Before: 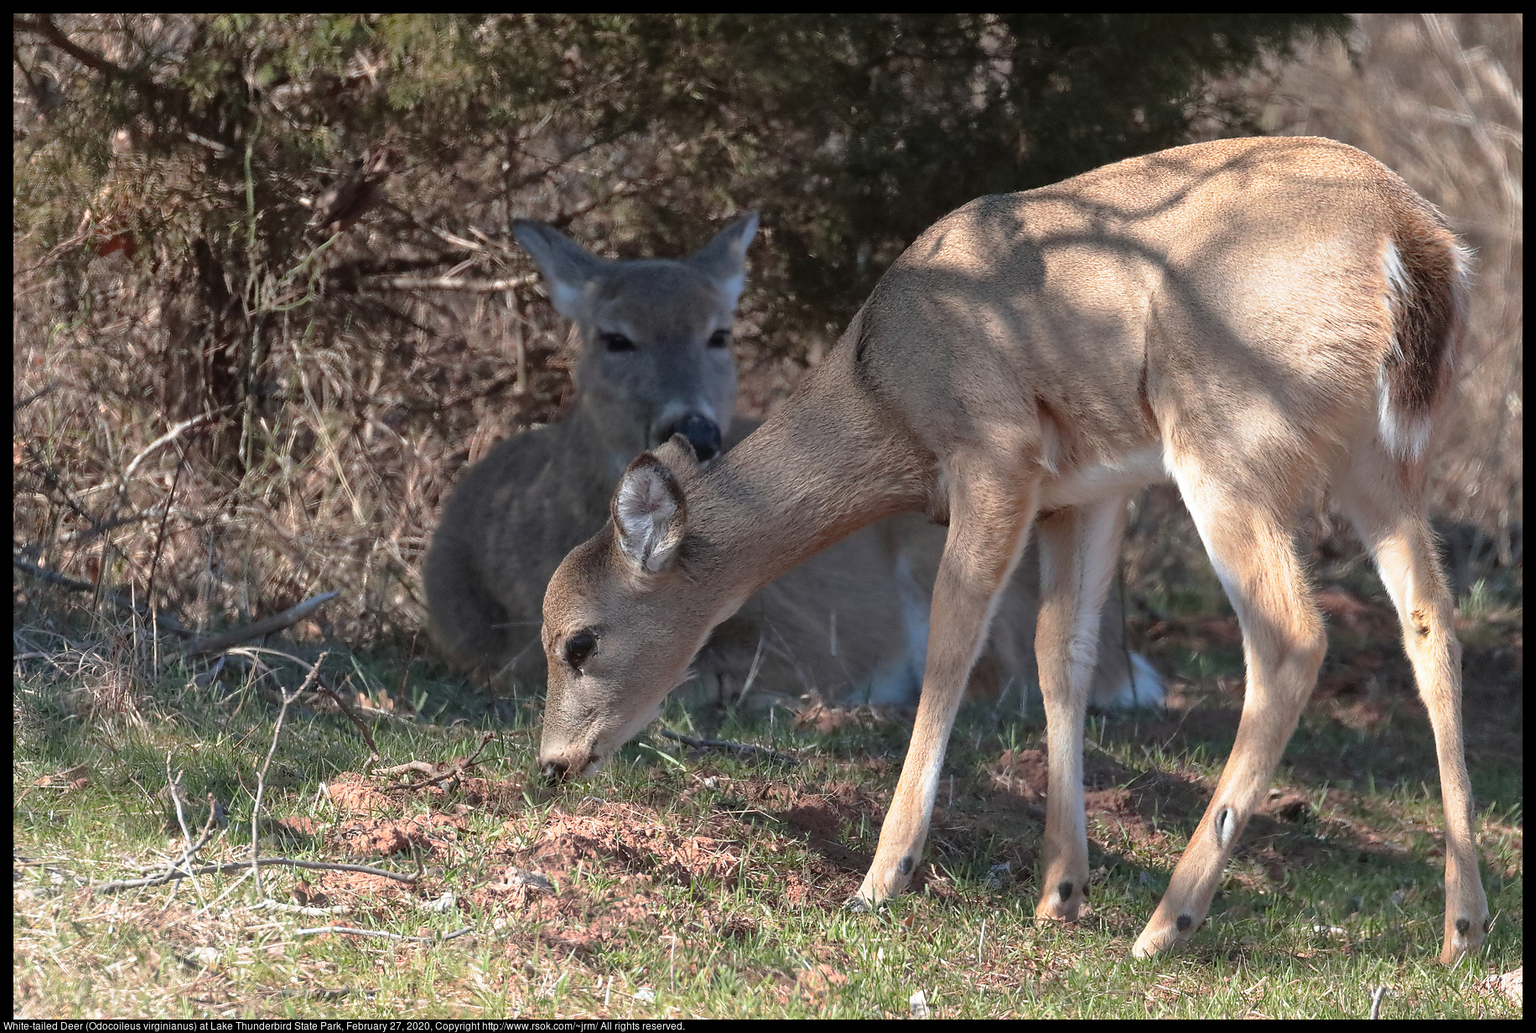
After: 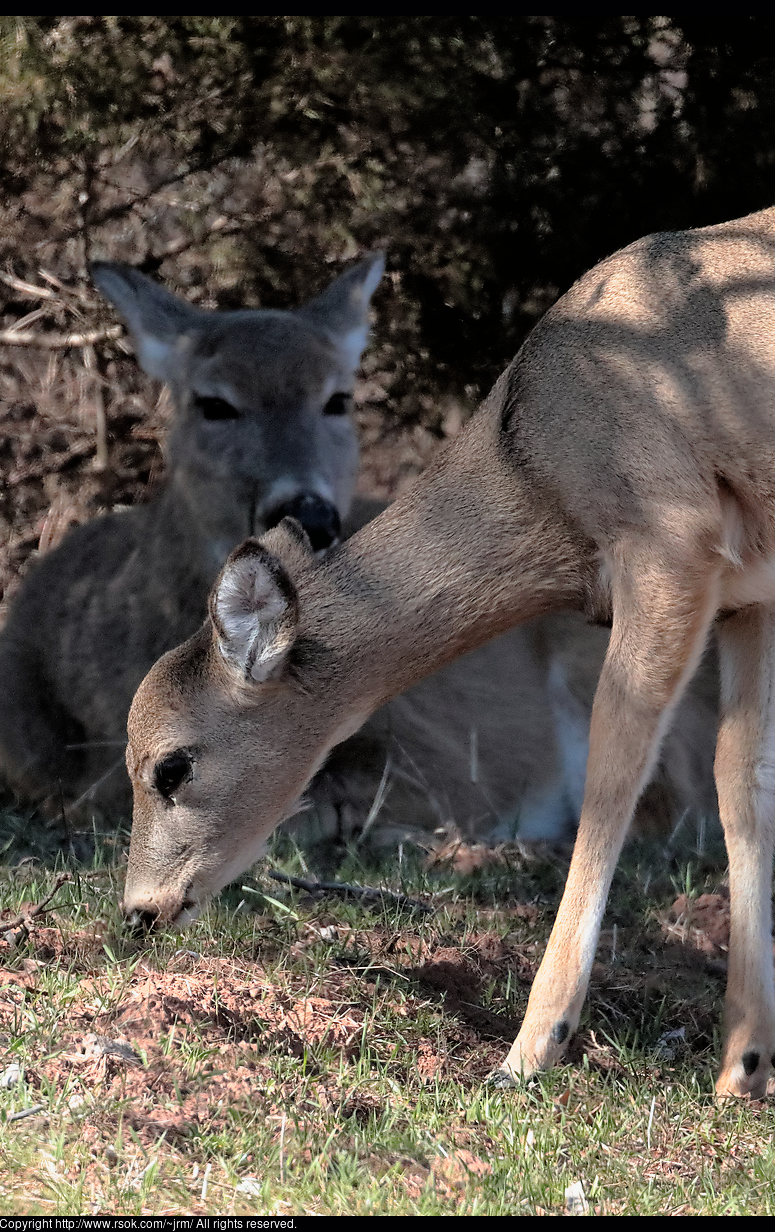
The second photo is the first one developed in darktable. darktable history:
filmic rgb: black relative exposure -4.93 EV, white relative exposure 2.84 EV, hardness 3.71, color science v6 (2022)
crop: left 28.412%, right 29.27%
